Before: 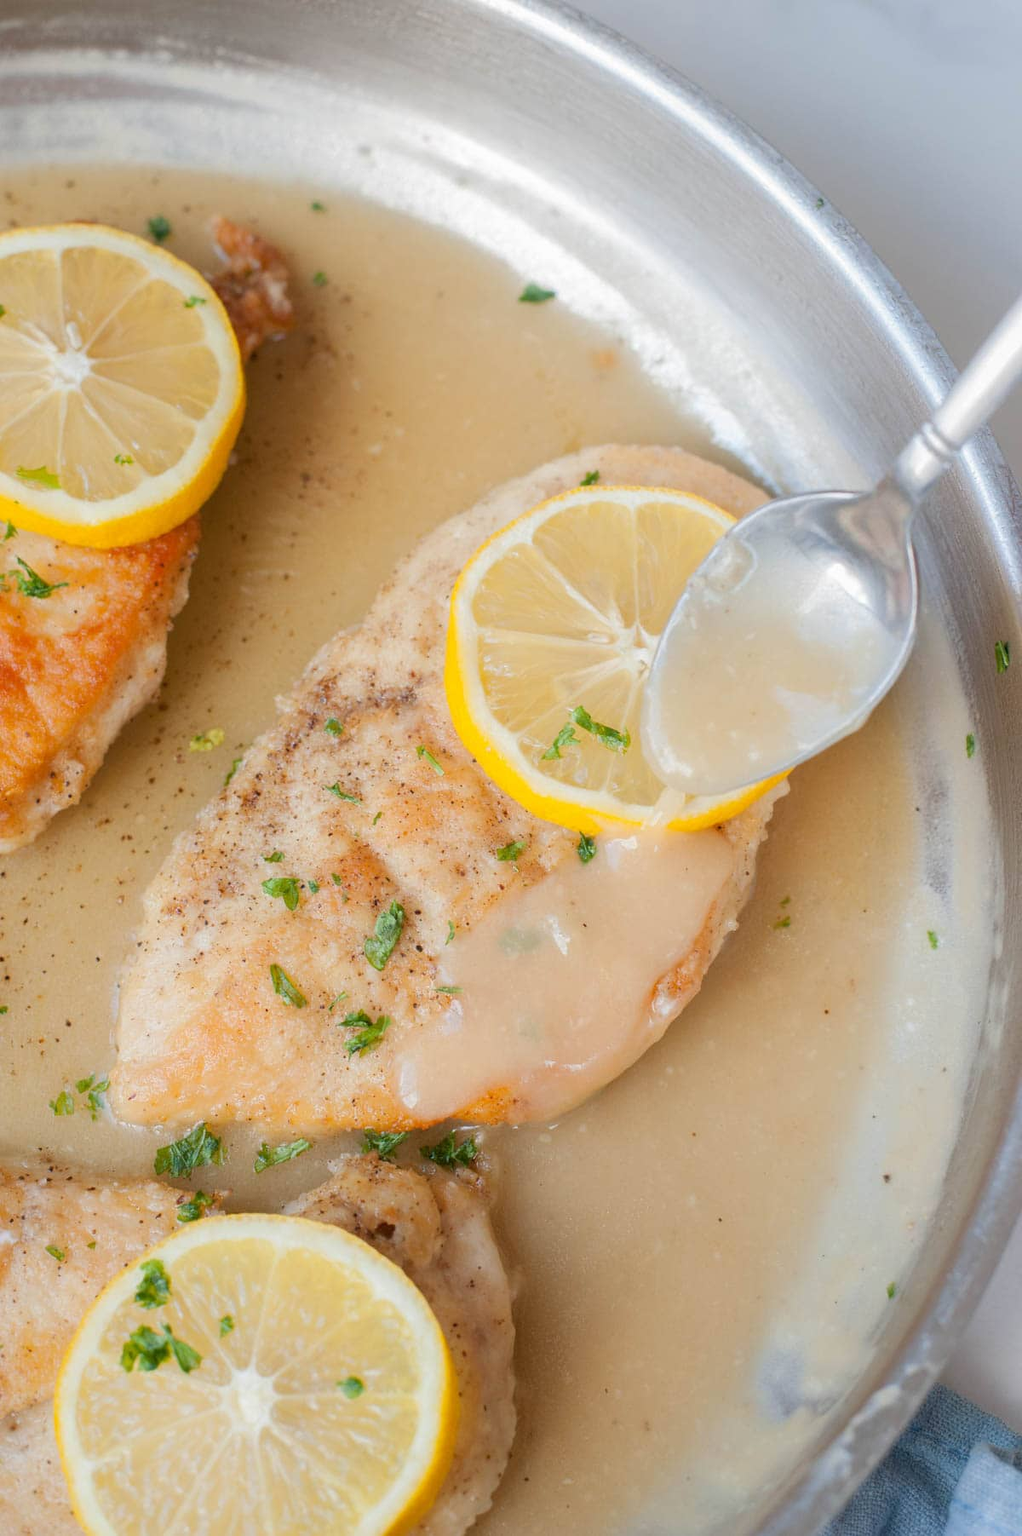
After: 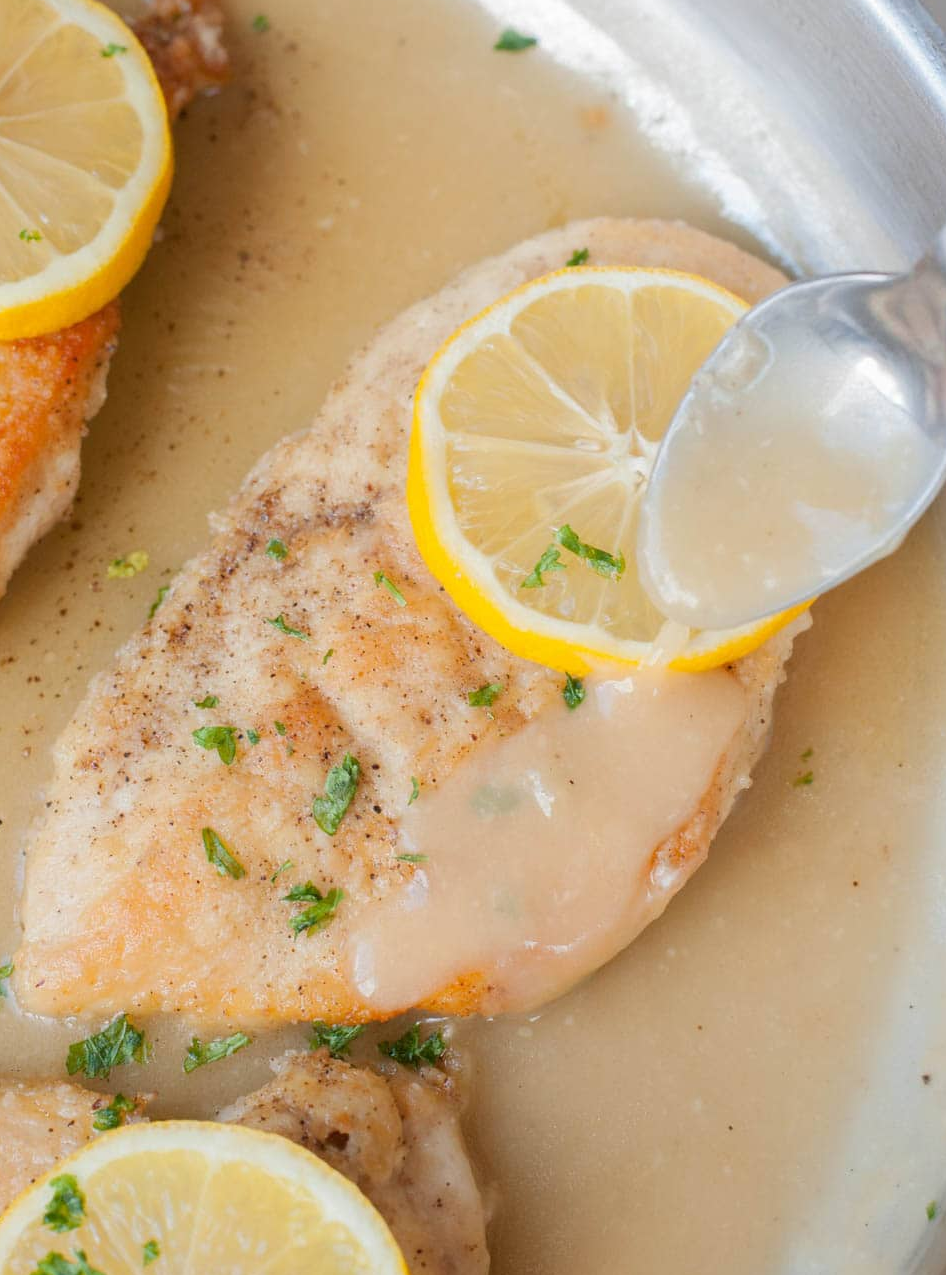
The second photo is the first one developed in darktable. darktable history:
crop: left 9.604%, top 16.905%, right 10.966%, bottom 12.341%
